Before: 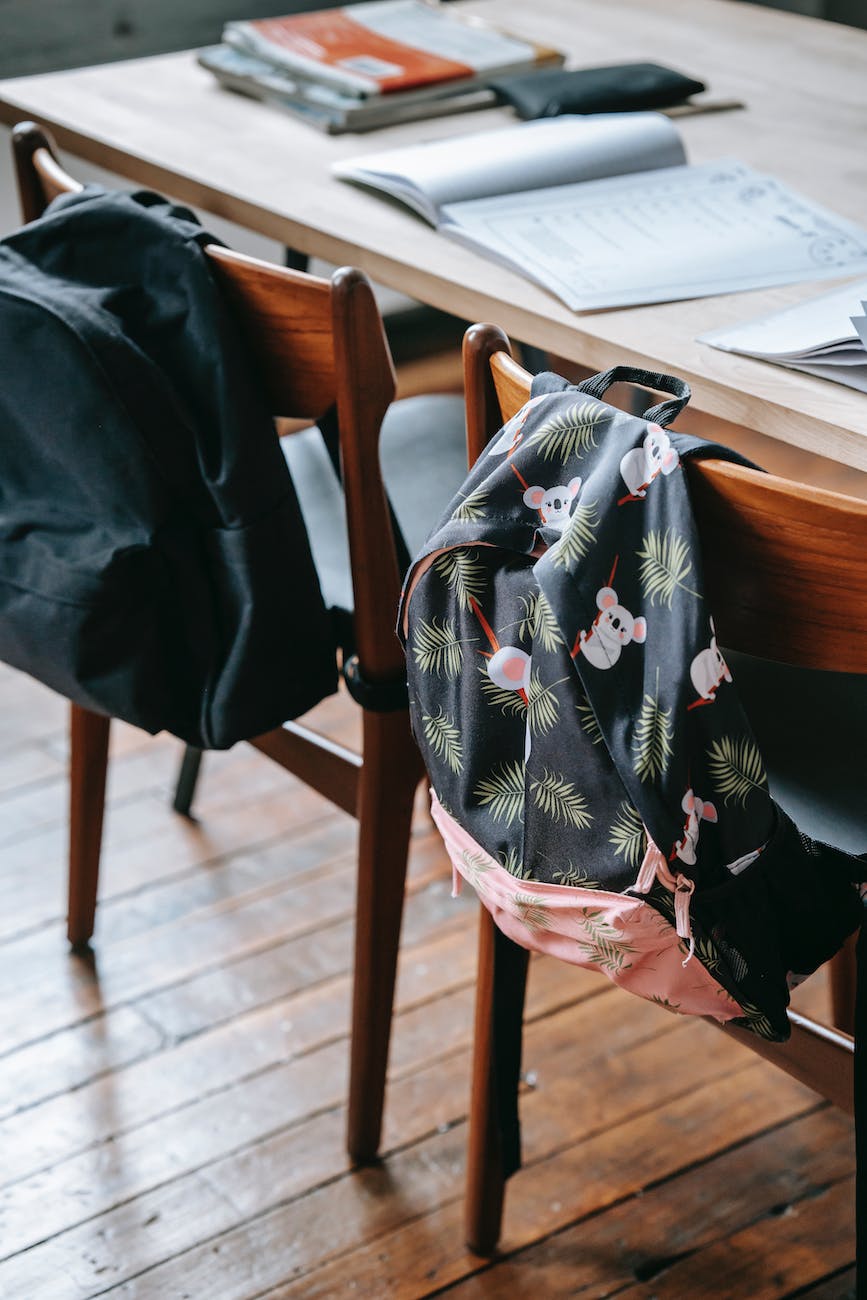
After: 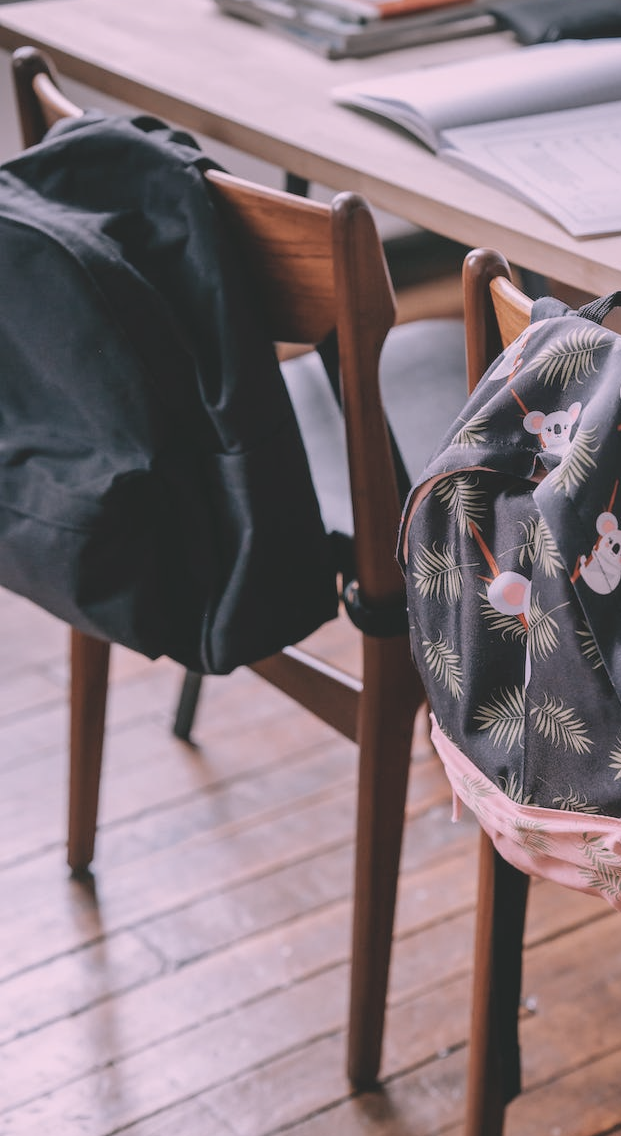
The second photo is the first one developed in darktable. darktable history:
contrast brightness saturation: contrast -0.26, saturation -0.43
crop: top 5.803%, right 27.864%, bottom 5.804%
white balance: red 1.188, blue 1.11
